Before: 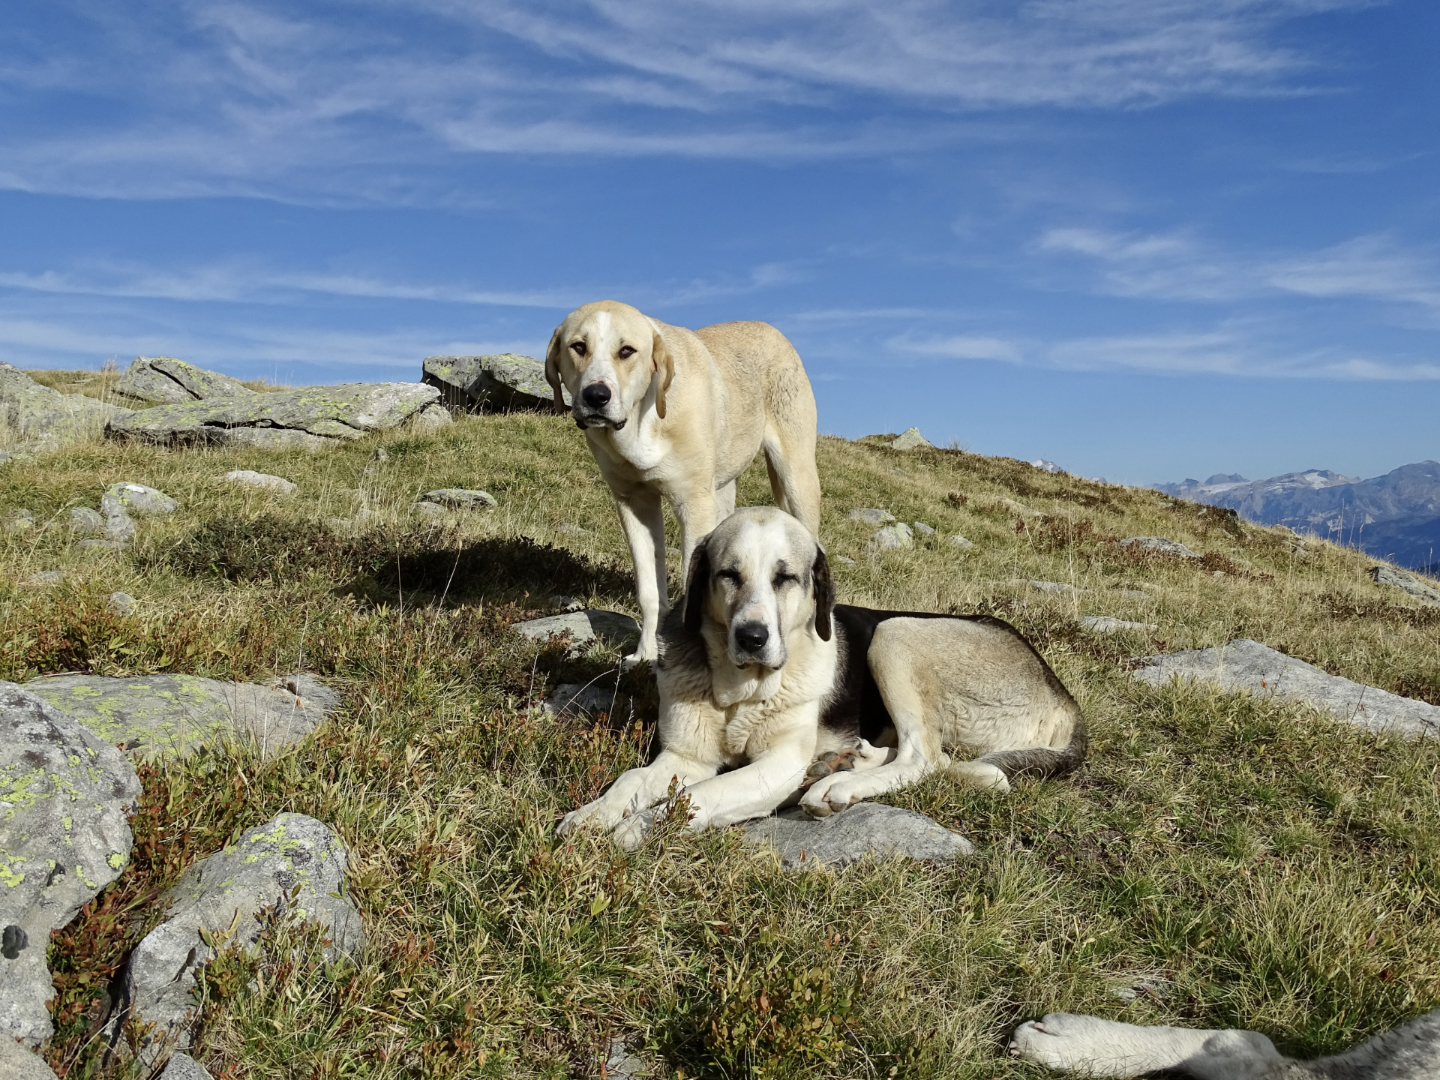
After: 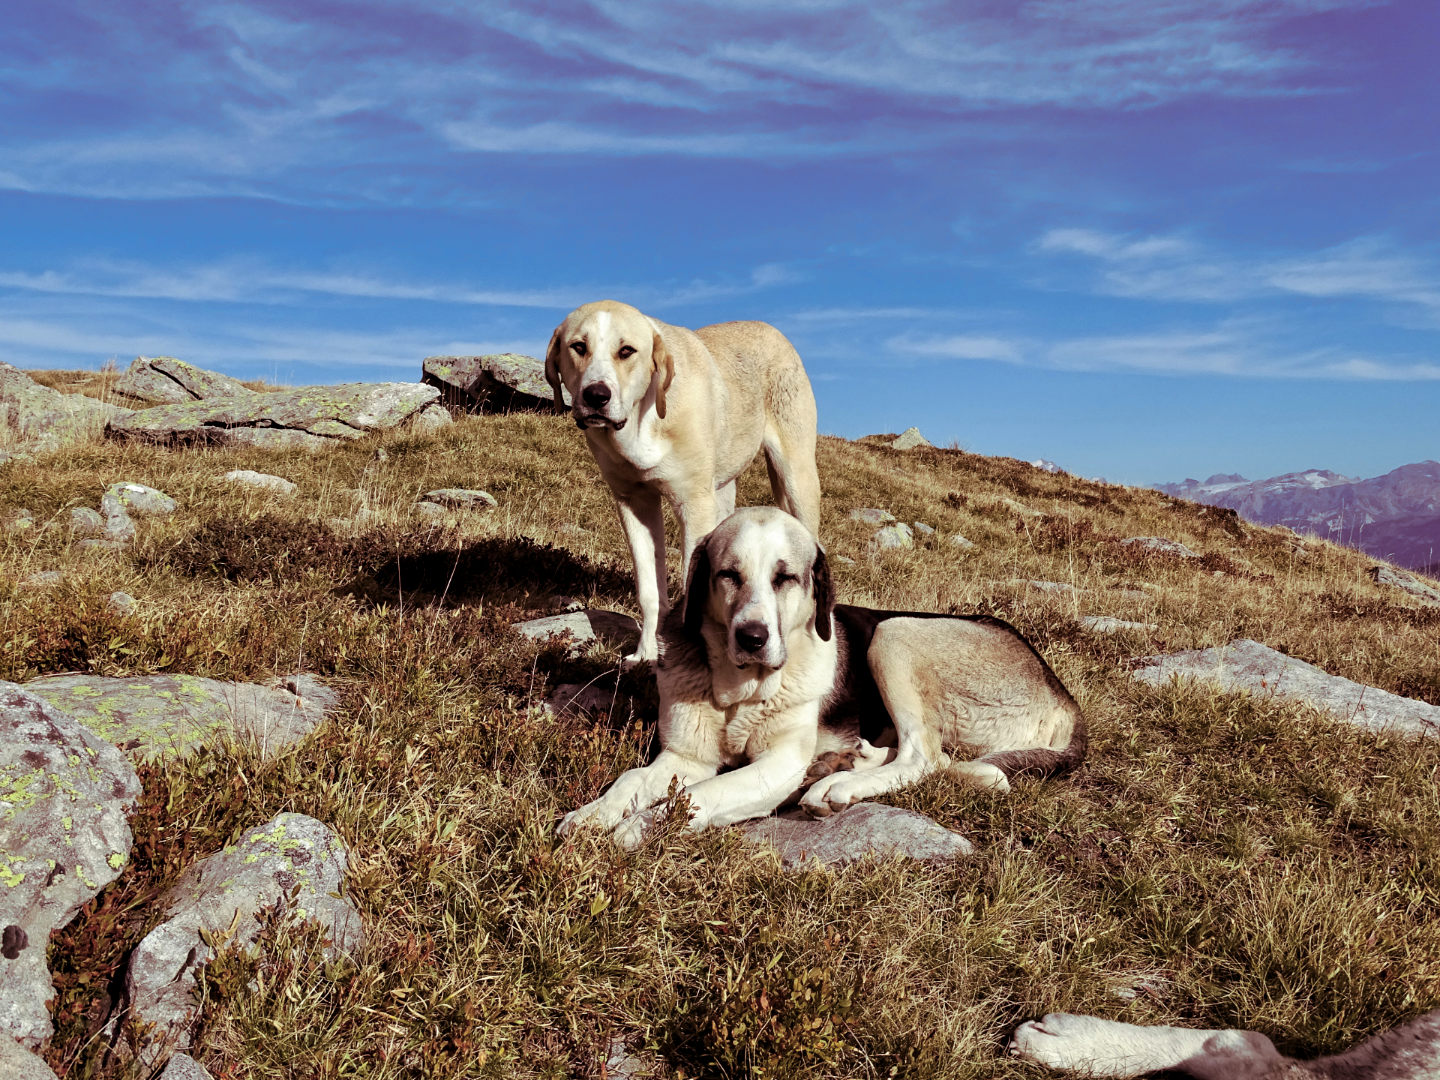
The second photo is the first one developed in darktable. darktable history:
exposure: exposure -0.04 EV, compensate highlight preservation false
split-toning: on, module defaults
contrast equalizer: y [[0.526, 0.53, 0.532, 0.532, 0.53, 0.525], [0.5 ×6], [0.5 ×6], [0 ×6], [0 ×6]]
color balance rgb: perceptual saturation grading › global saturation 20%, perceptual saturation grading › highlights -25%, perceptual saturation grading › shadows 25%
